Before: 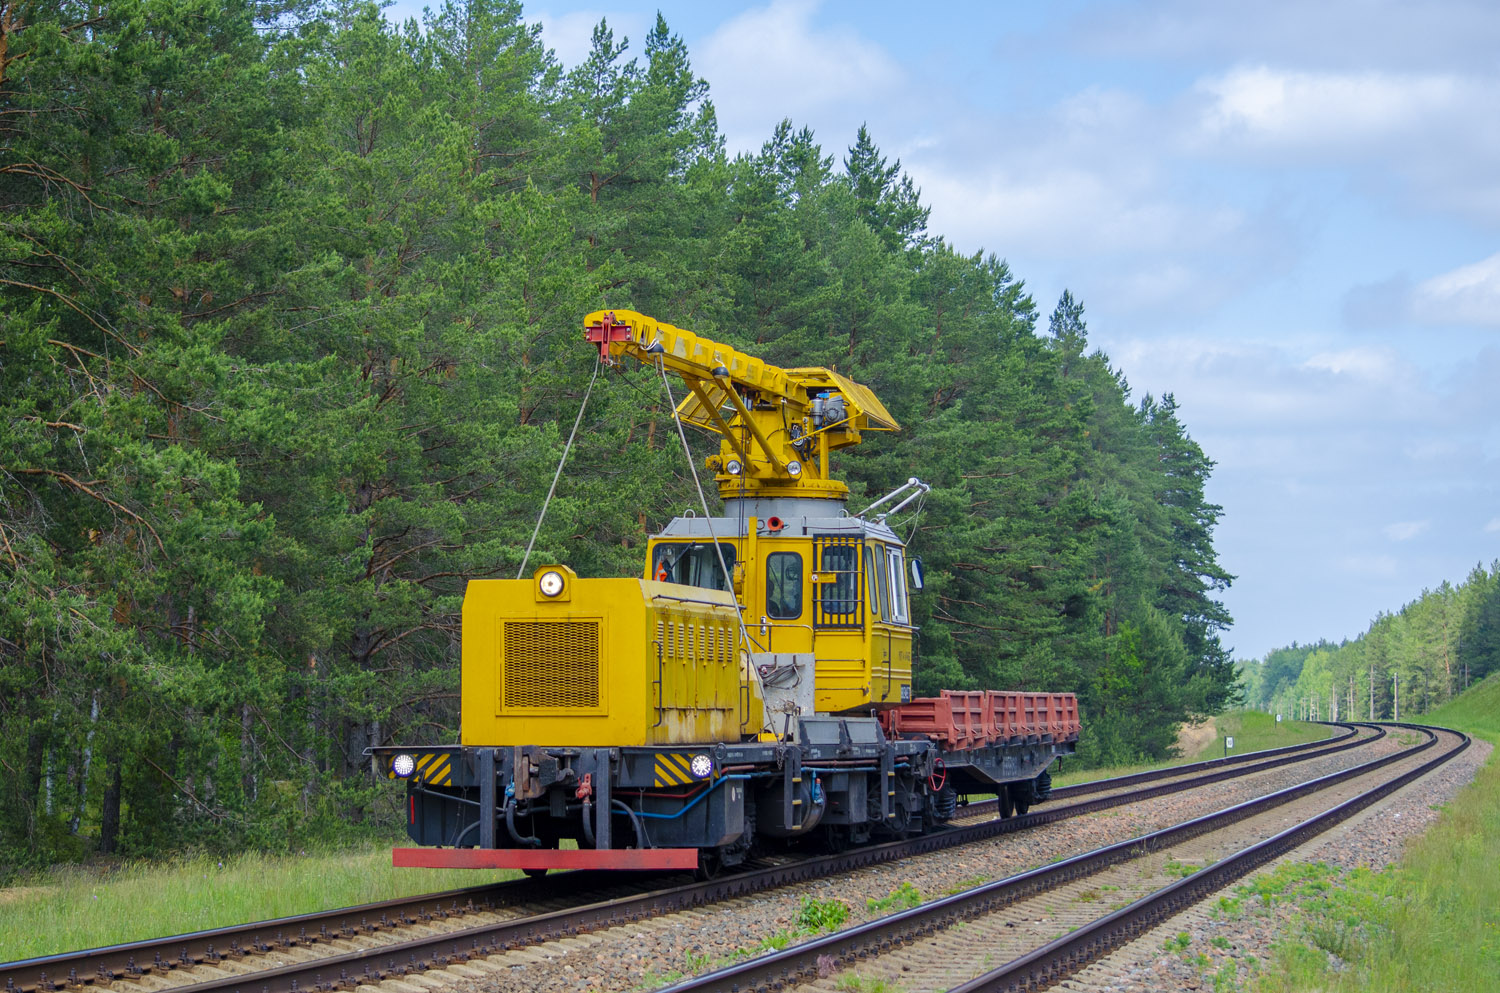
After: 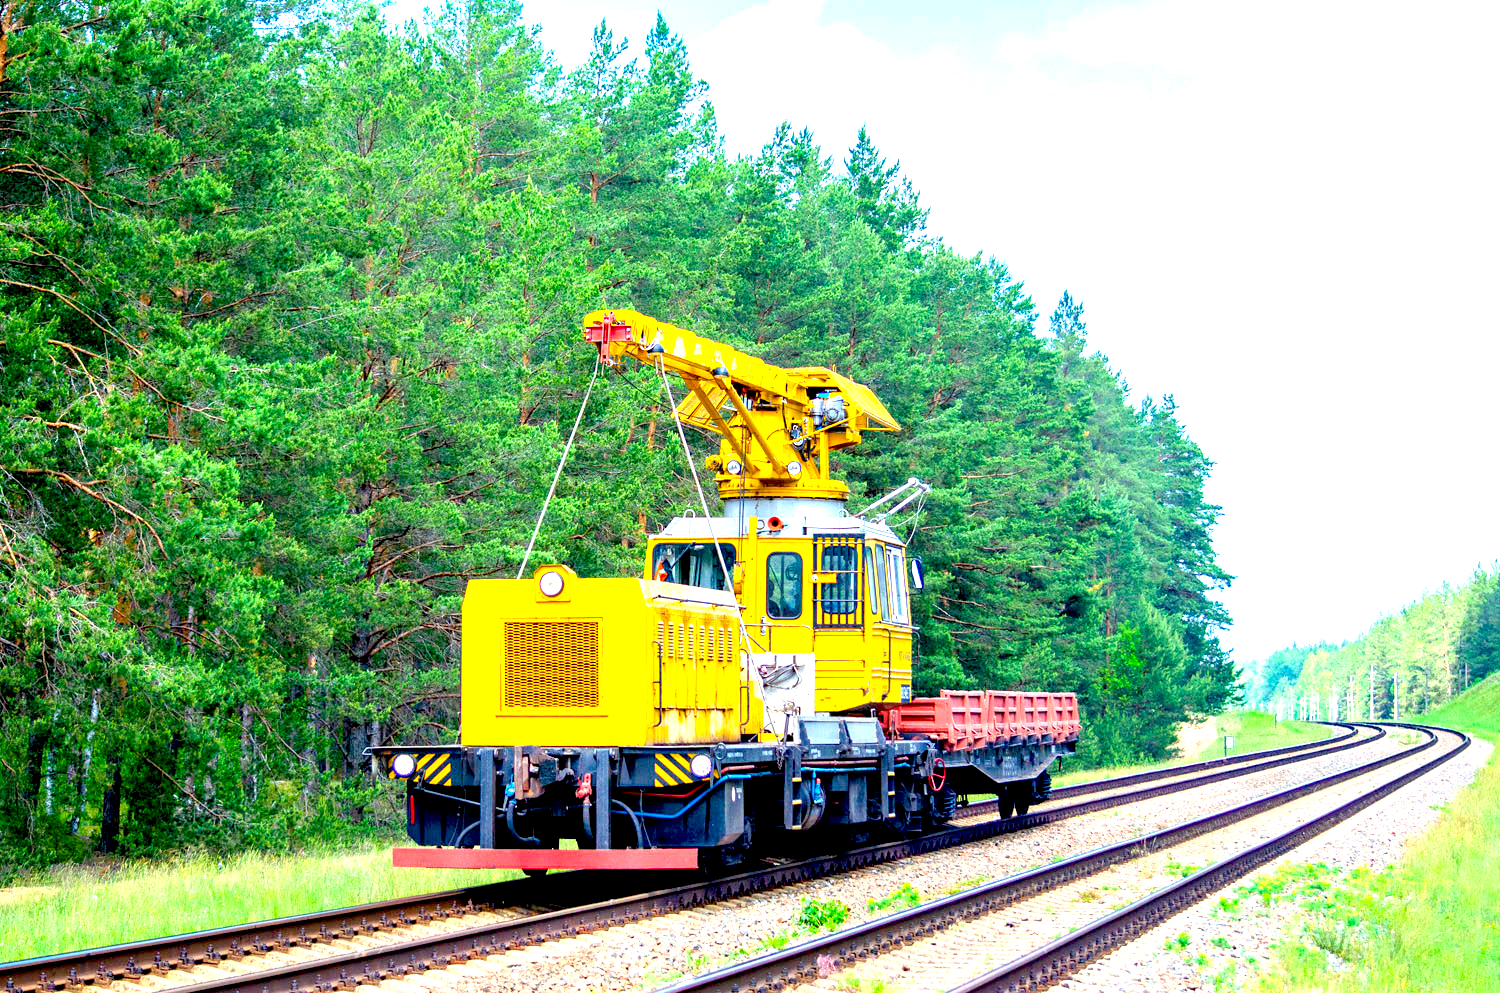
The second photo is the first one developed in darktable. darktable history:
exposure: black level correction 0.014, exposure 1.792 EV, compensate highlight preservation false
